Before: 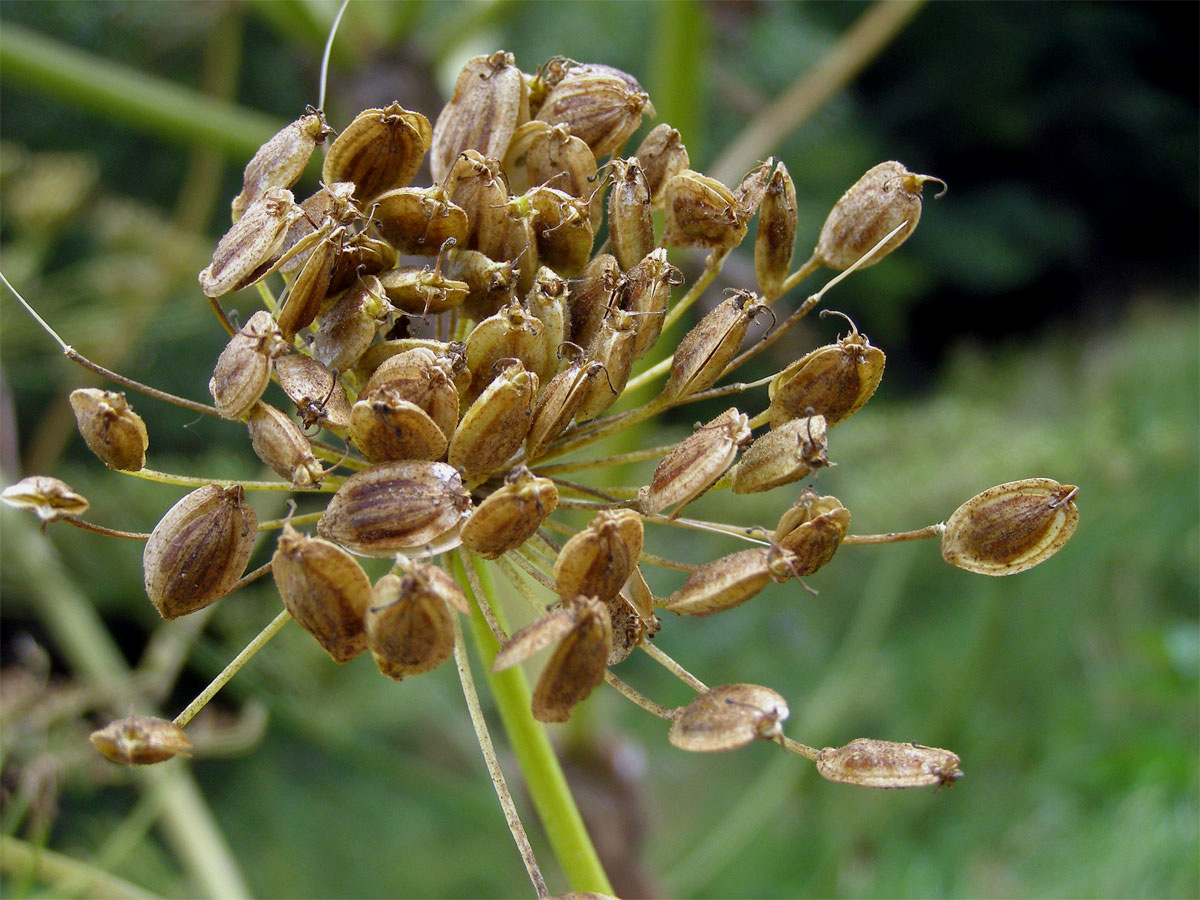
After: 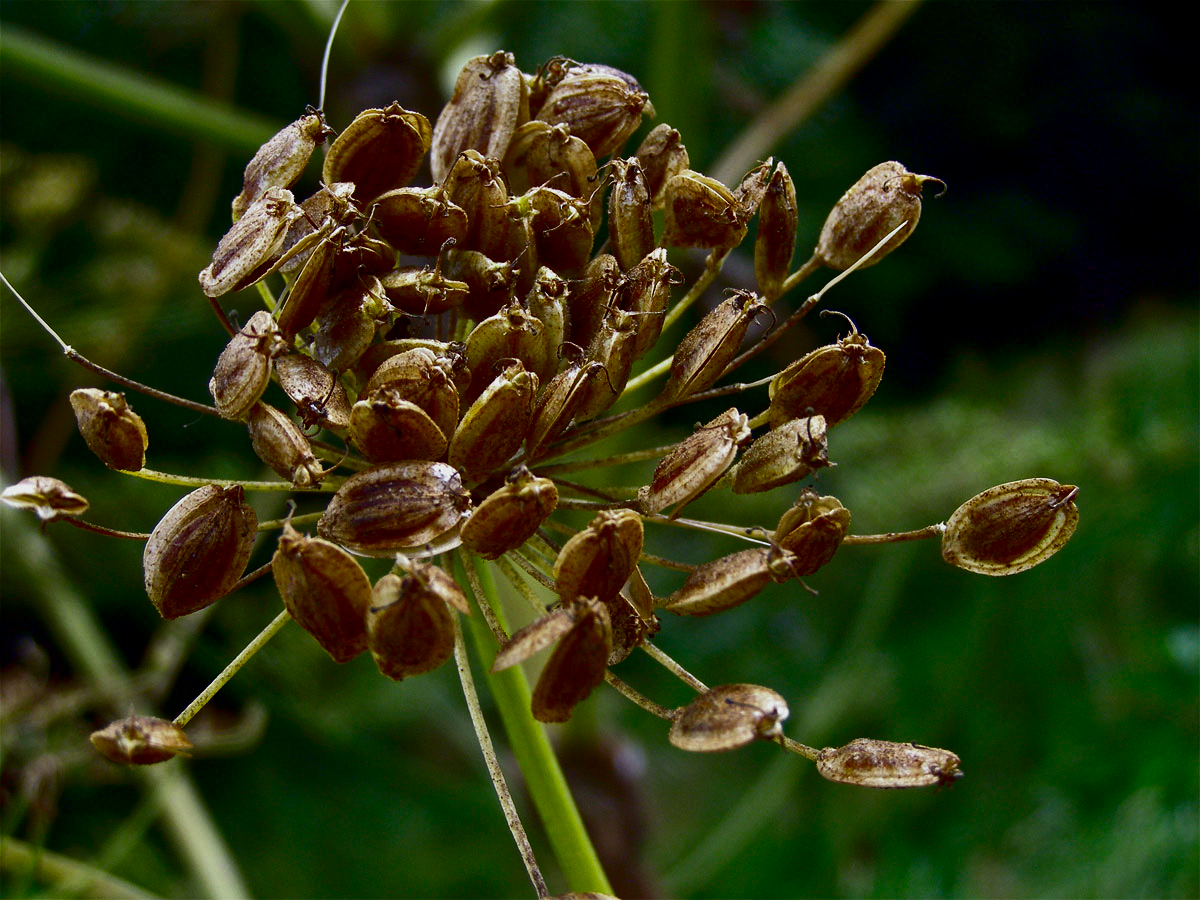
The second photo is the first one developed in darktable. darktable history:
contrast brightness saturation: contrast 0.093, brightness -0.607, saturation 0.168
shadows and highlights: shadows 36.93, highlights -27.23, soften with gaussian
